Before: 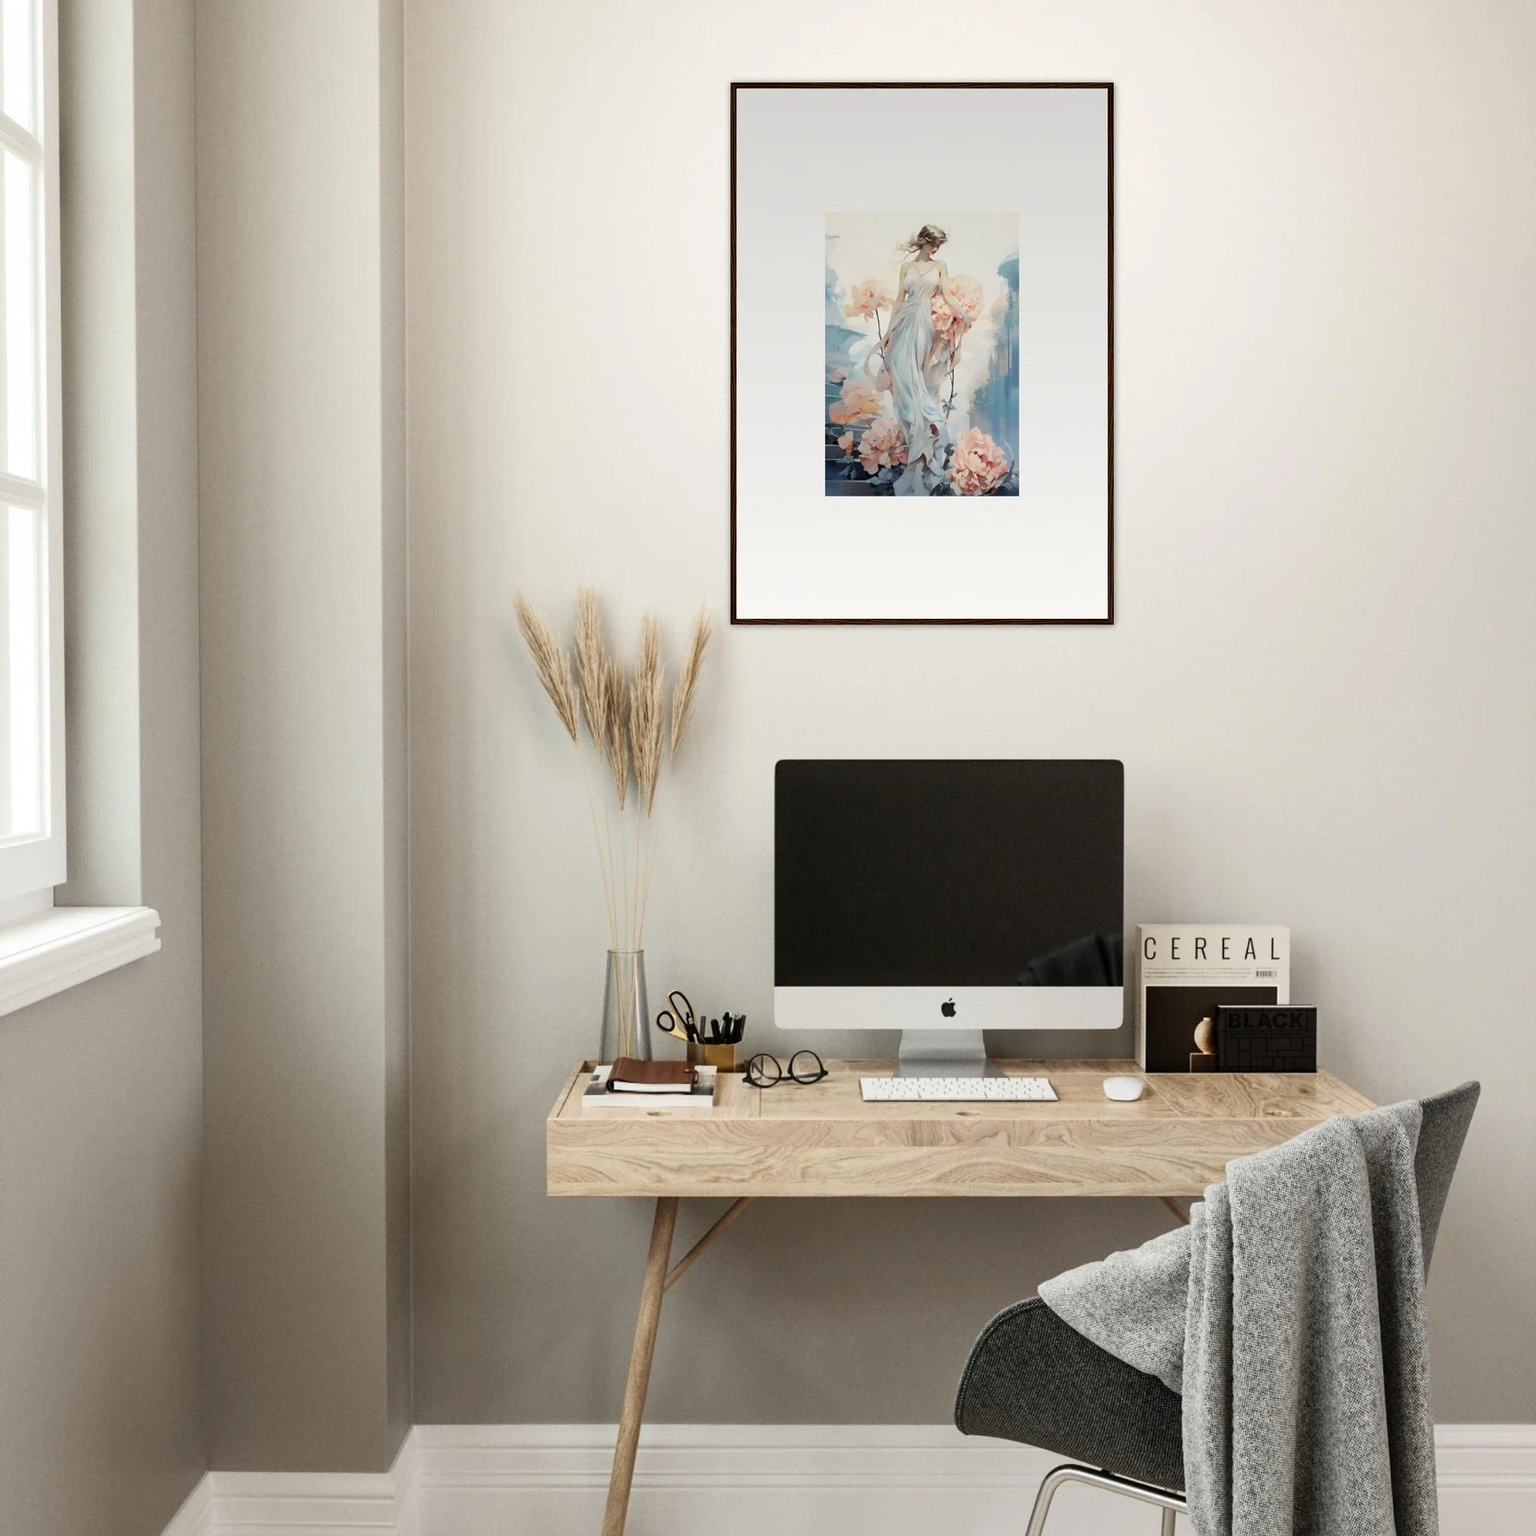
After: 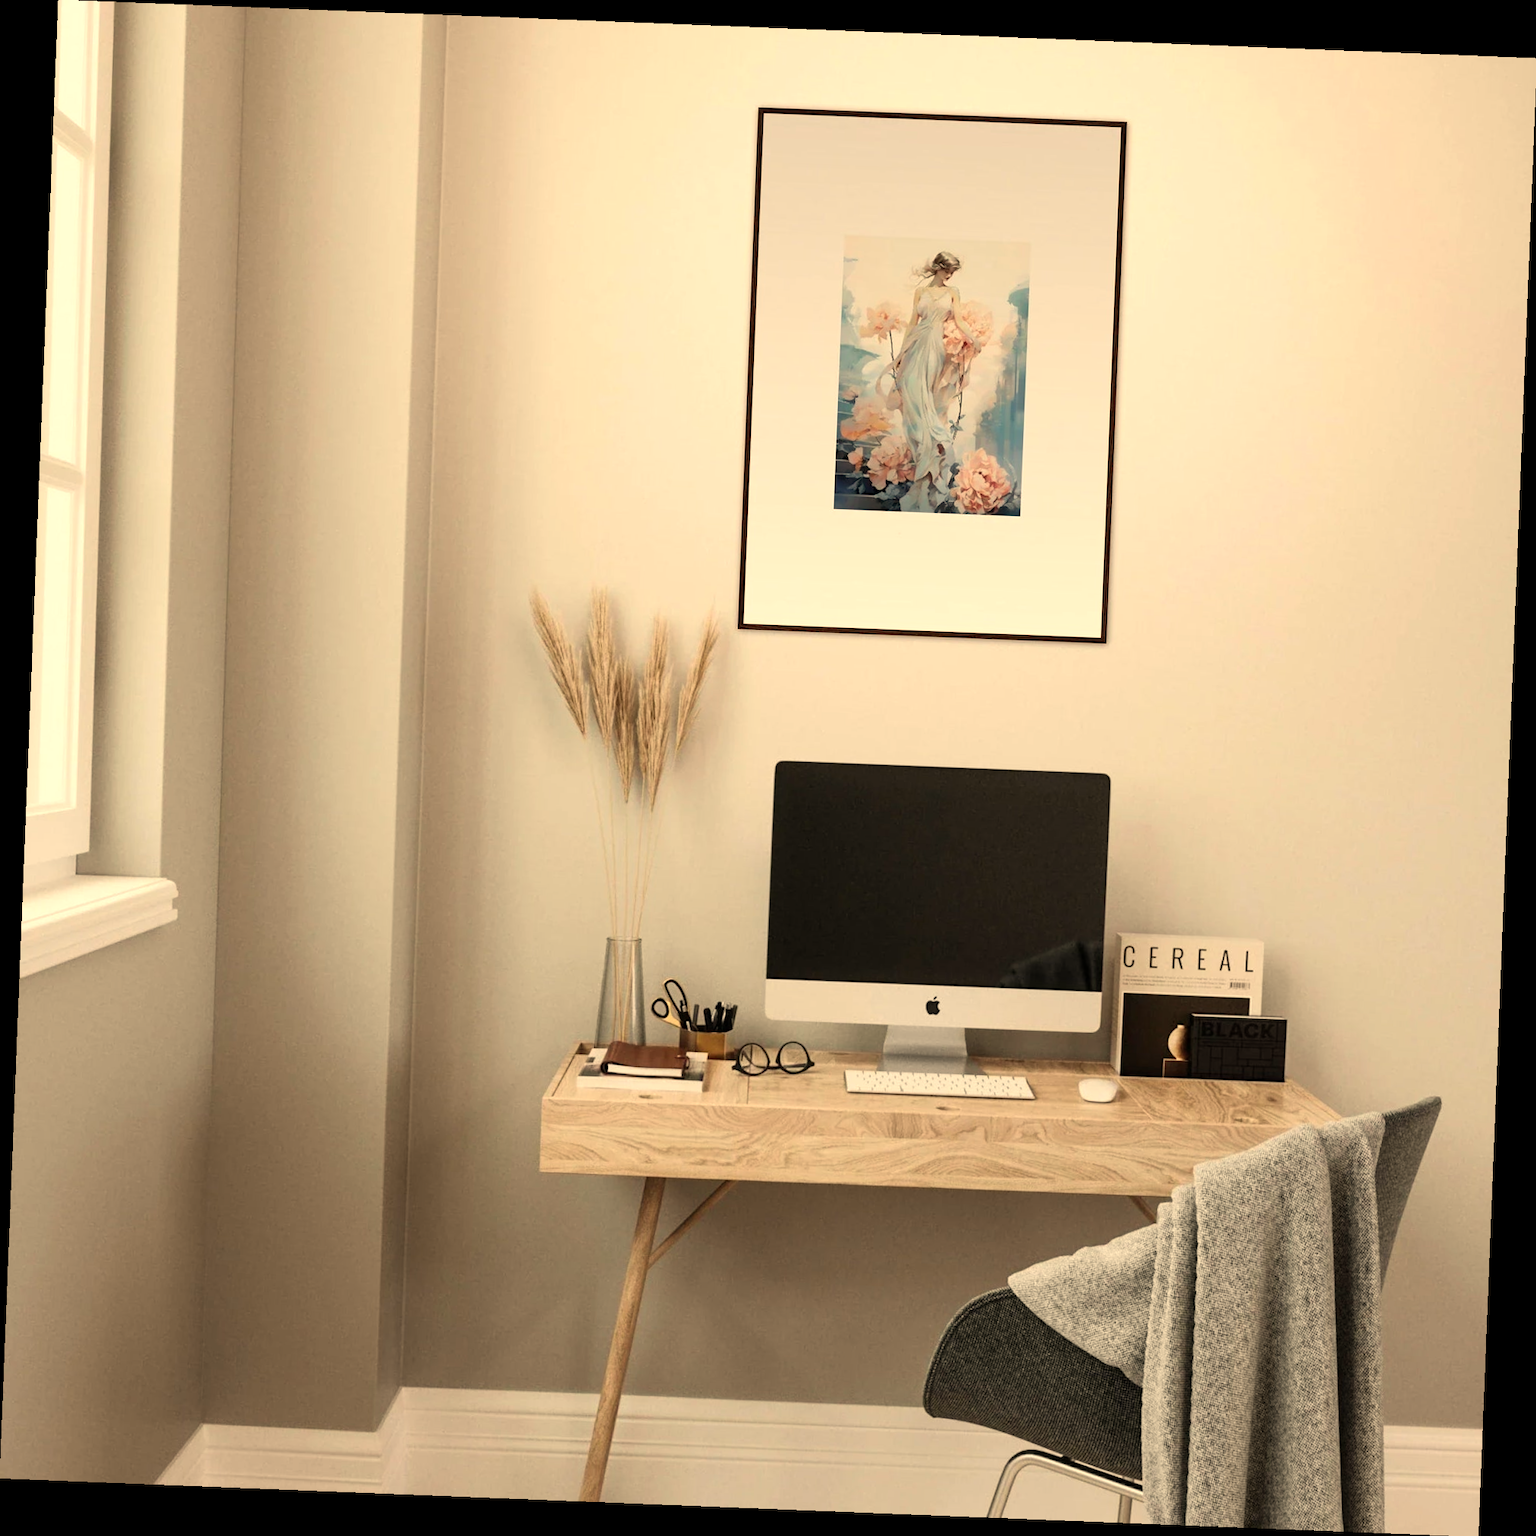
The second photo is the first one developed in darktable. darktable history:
rotate and perspective: rotation 2.27°, automatic cropping off
white balance: red 1.123, blue 0.83
